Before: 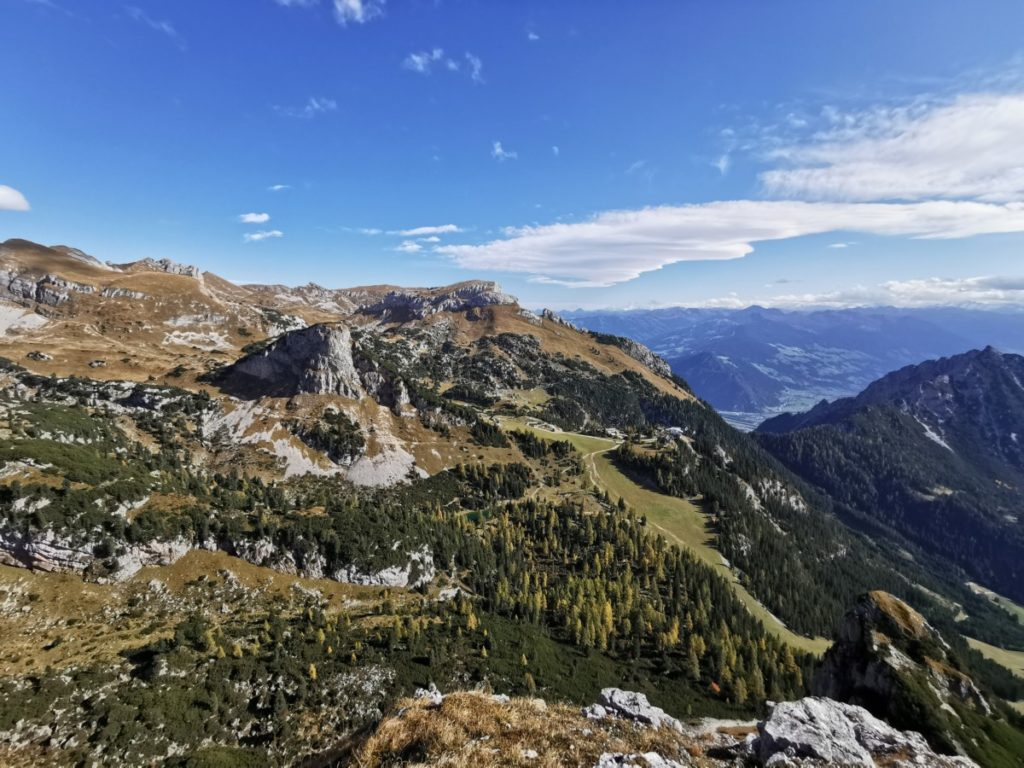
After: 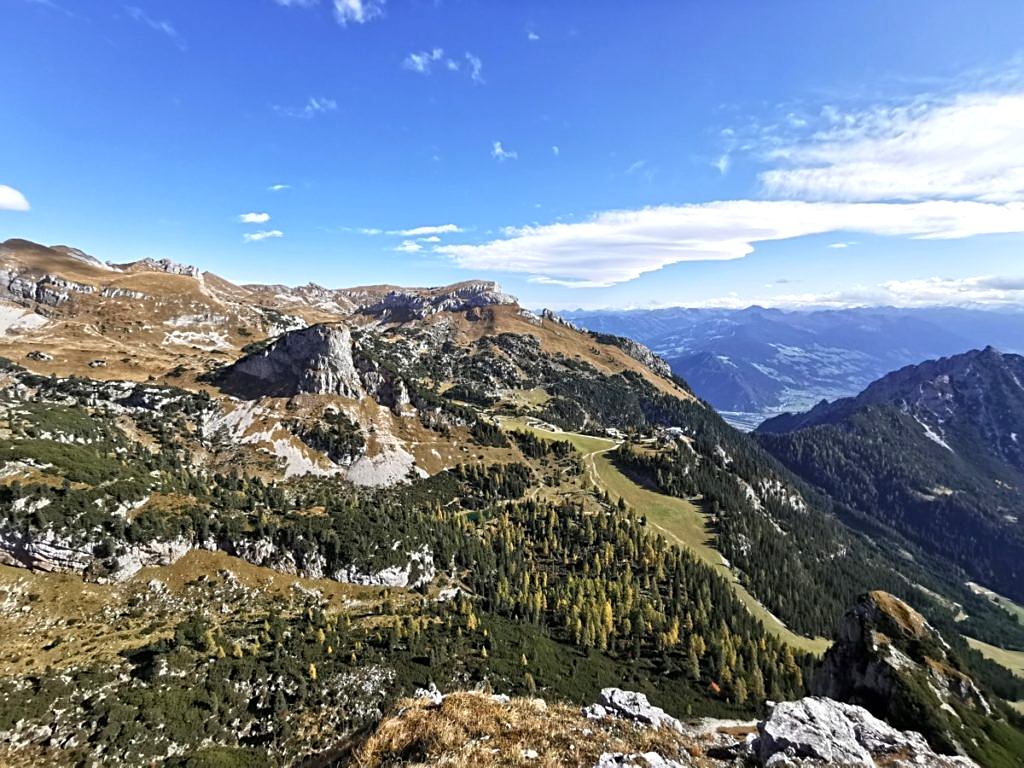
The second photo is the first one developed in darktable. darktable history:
sharpen: on, module defaults
exposure: exposure 0.441 EV, compensate exposure bias true, compensate highlight preservation false
